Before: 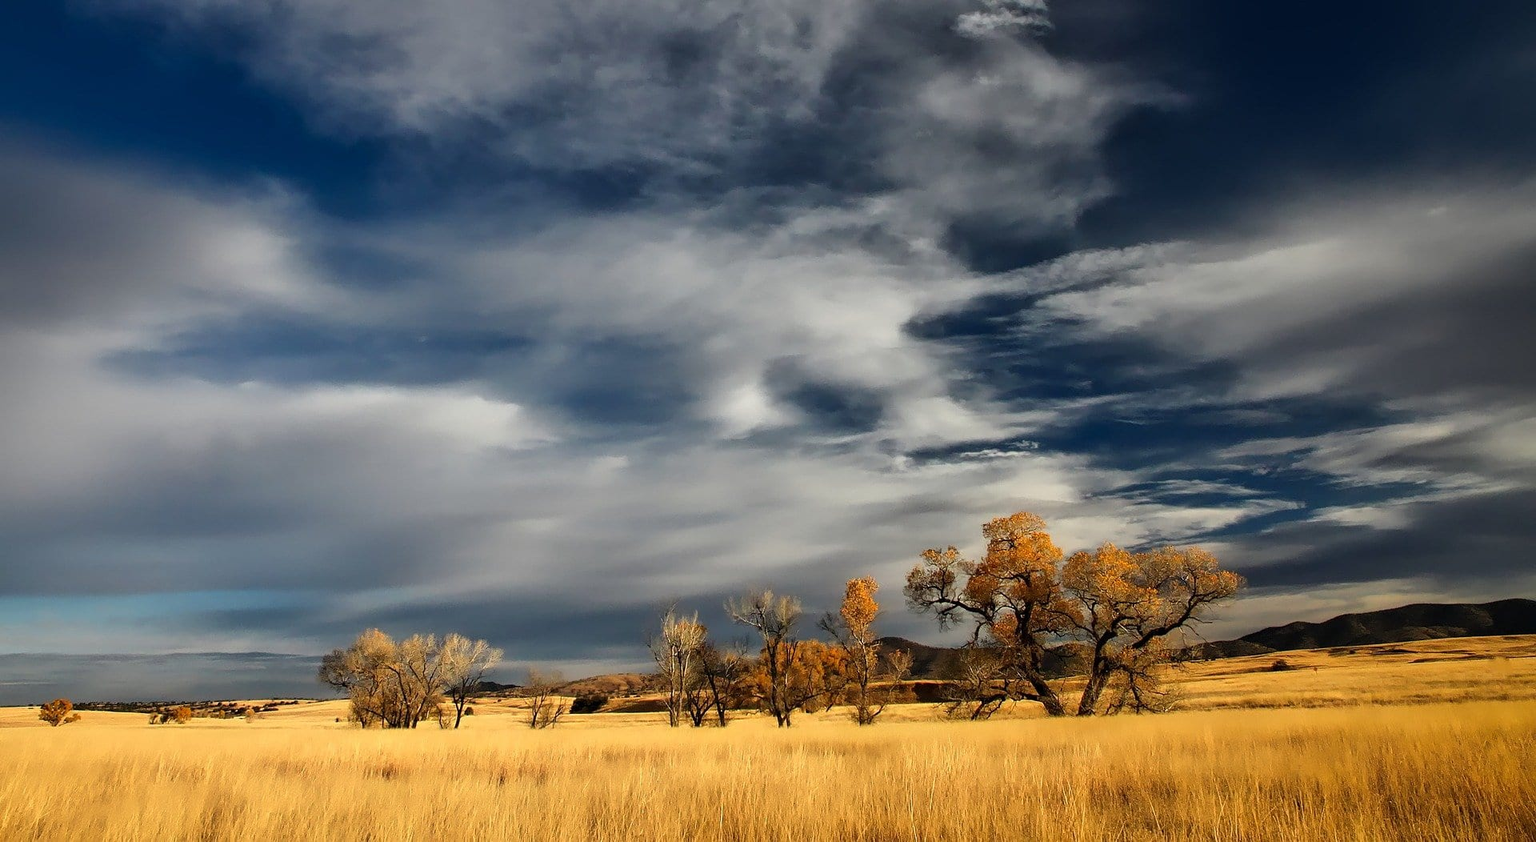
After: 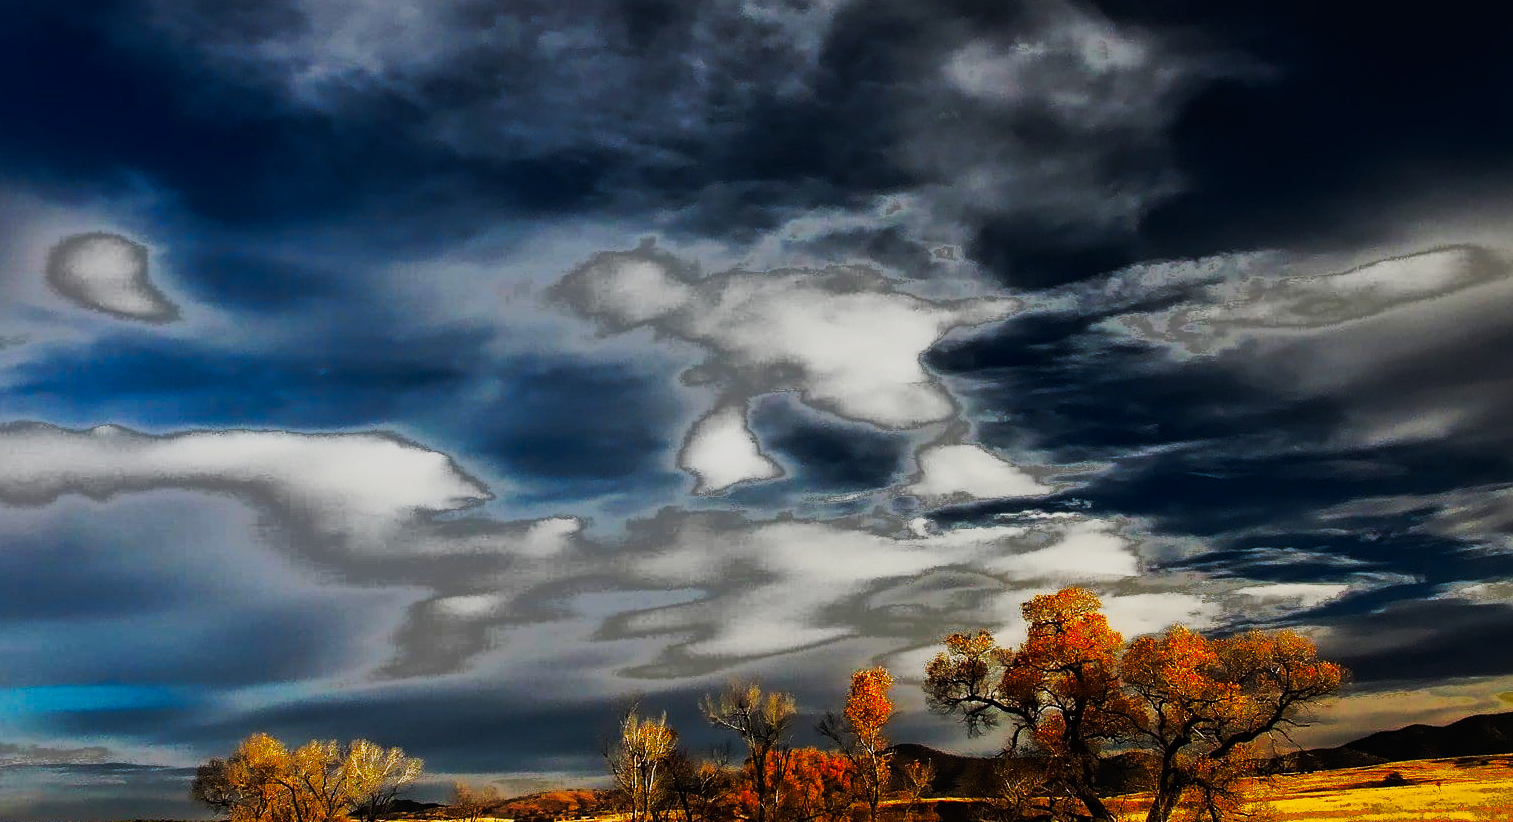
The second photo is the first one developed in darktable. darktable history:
crop and rotate: left 10.77%, top 5.1%, right 10.41%, bottom 16.76%
tone curve: curves: ch0 [(0, 0) (0.003, 0.005) (0.011, 0.007) (0.025, 0.009) (0.044, 0.013) (0.069, 0.017) (0.1, 0.02) (0.136, 0.029) (0.177, 0.052) (0.224, 0.086) (0.277, 0.129) (0.335, 0.188) (0.399, 0.256) (0.468, 0.361) (0.543, 0.526) (0.623, 0.696) (0.709, 0.784) (0.801, 0.85) (0.898, 0.882) (1, 1)], preserve colors none
fill light: exposure -0.73 EV, center 0.69, width 2.2
